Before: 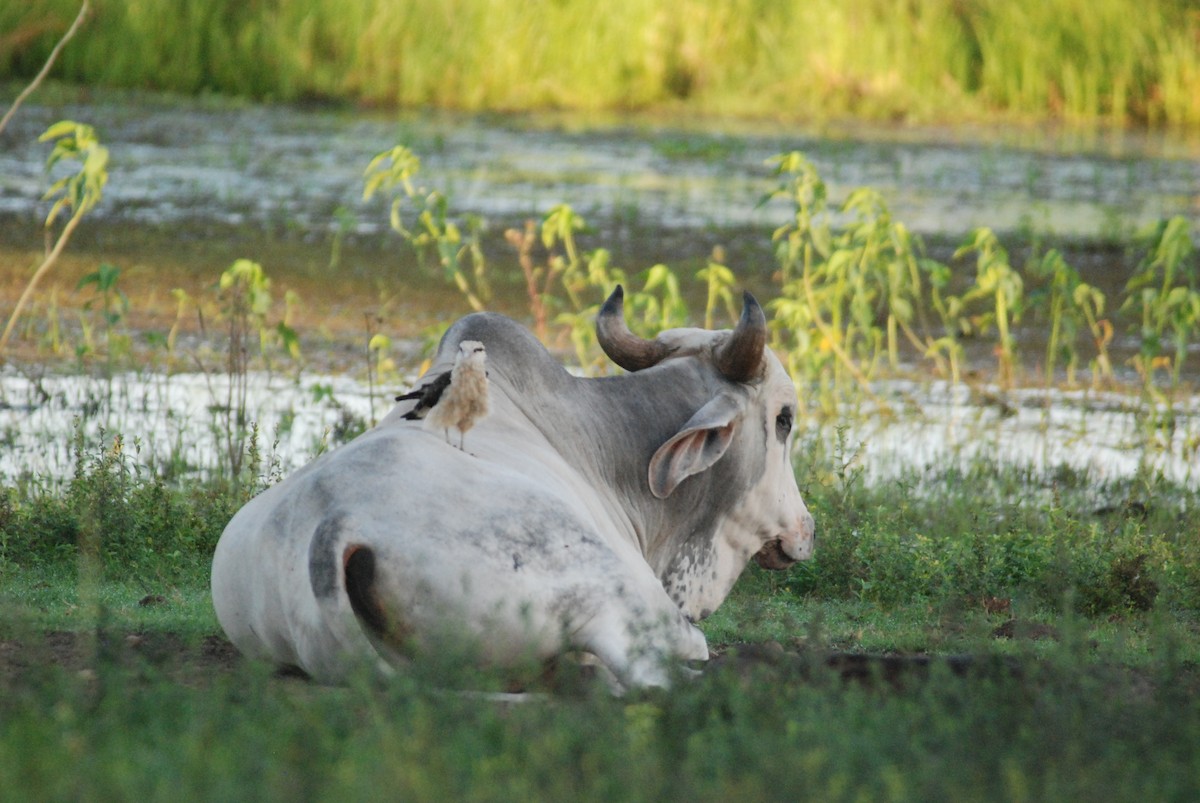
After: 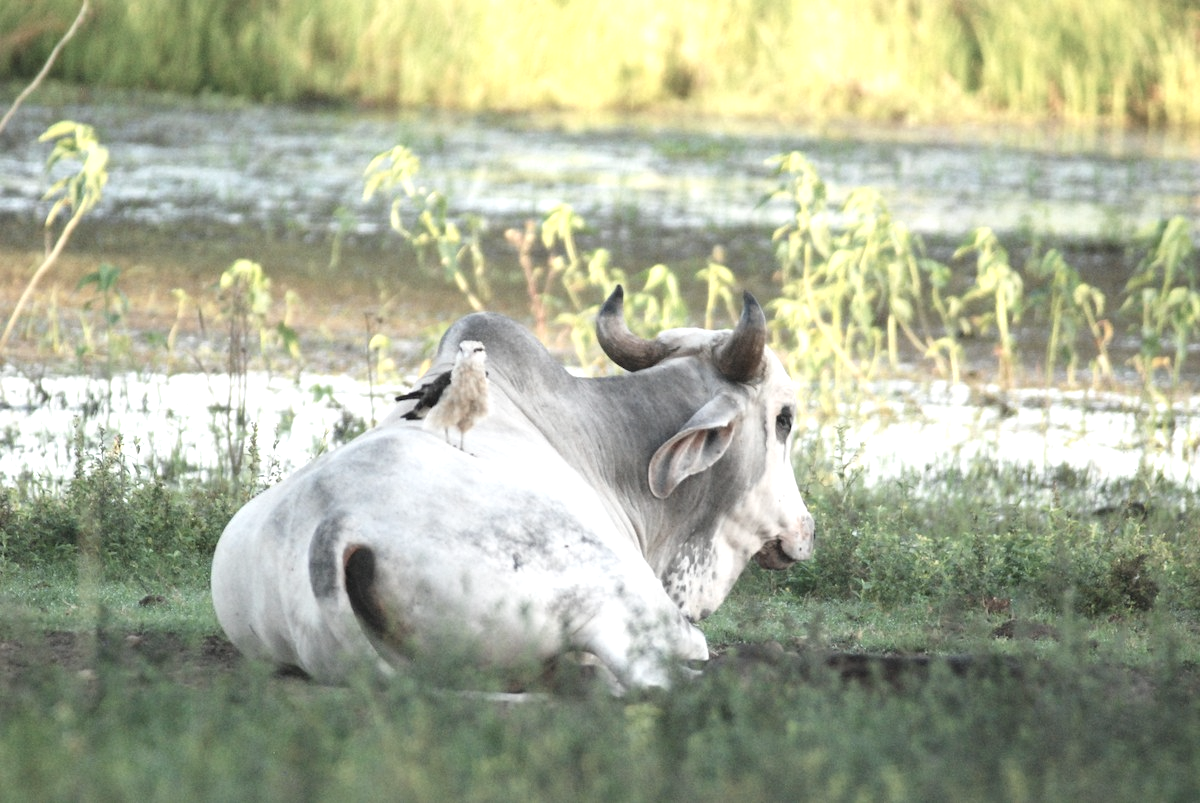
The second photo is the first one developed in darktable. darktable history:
exposure: black level correction 0, exposure 1 EV, compensate exposure bias true, compensate highlight preservation false
color correction: highlights b* -0.041, saturation 0.561
